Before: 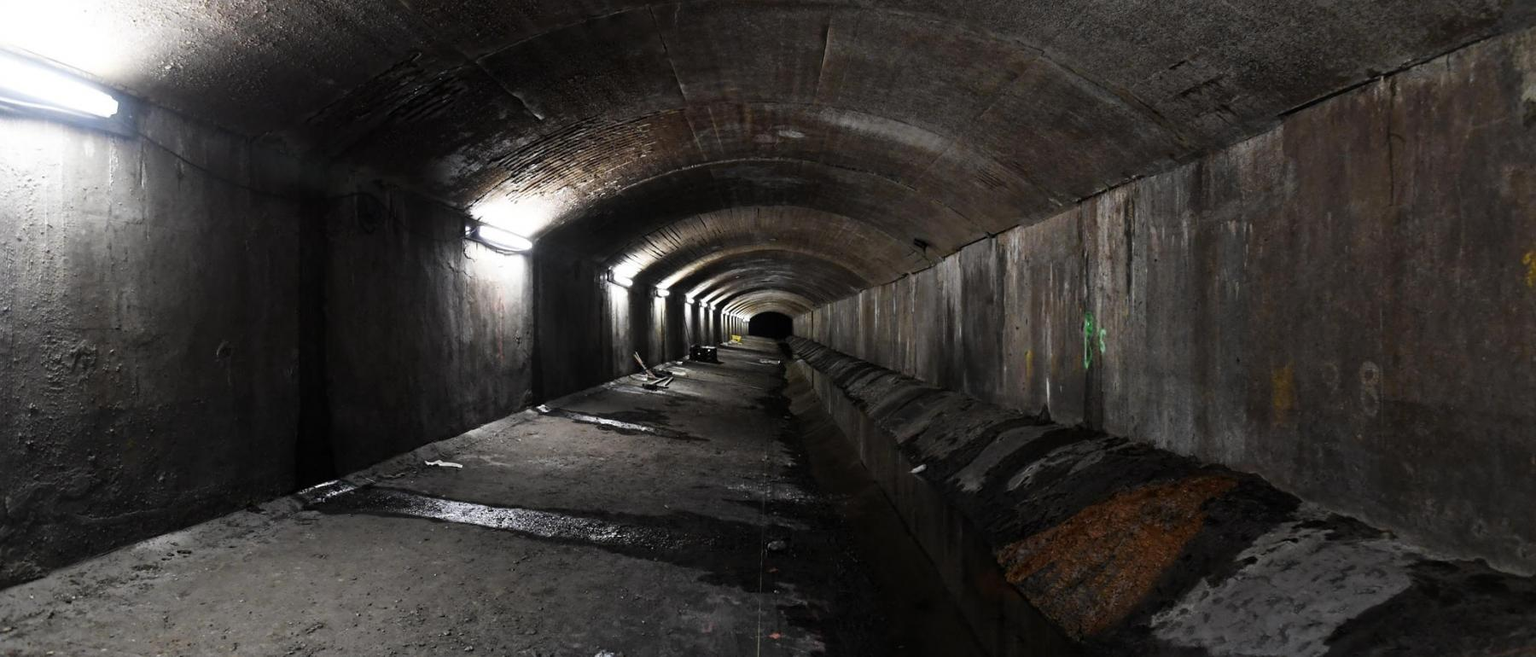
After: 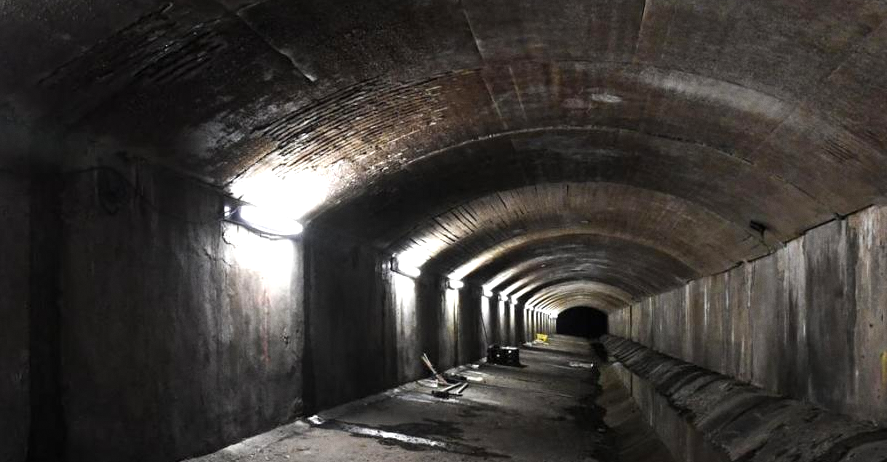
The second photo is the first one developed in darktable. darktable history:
grain: coarseness 0.09 ISO, strength 10%
tone curve: curves: ch0 [(0, 0) (0.003, 0.003) (0.011, 0.011) (0.025, 0.025) (0.044, 0.044) (0.069, 0.069) (0.1, 0.099) (0.136, 0.135) (0.177, 0.176) (0.224, 0.223) (0.277, 0.275) (0.335, 0.333) (0.399, 0.396) (0.468, 0.465) (0.543, 0.545) (0.623, 0.625) (0.709, 0.71) (0.801, 0.801) (0.898, 0.898) (1, 1)], preserve colors none
crop: left 17.835%, top 7.675%, right 32.881%, bottom 32.213%
exposure: black level correction 0, exposure 0.5 EV, compensate highlight preservation false
